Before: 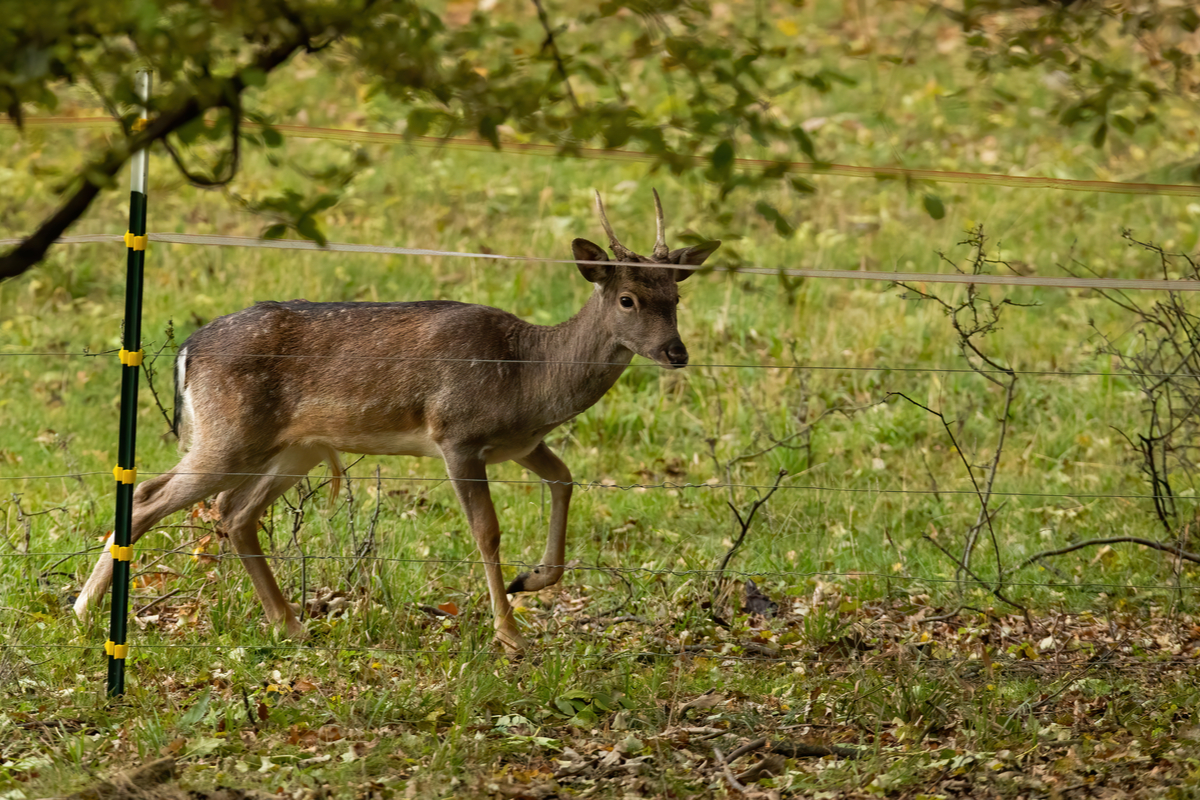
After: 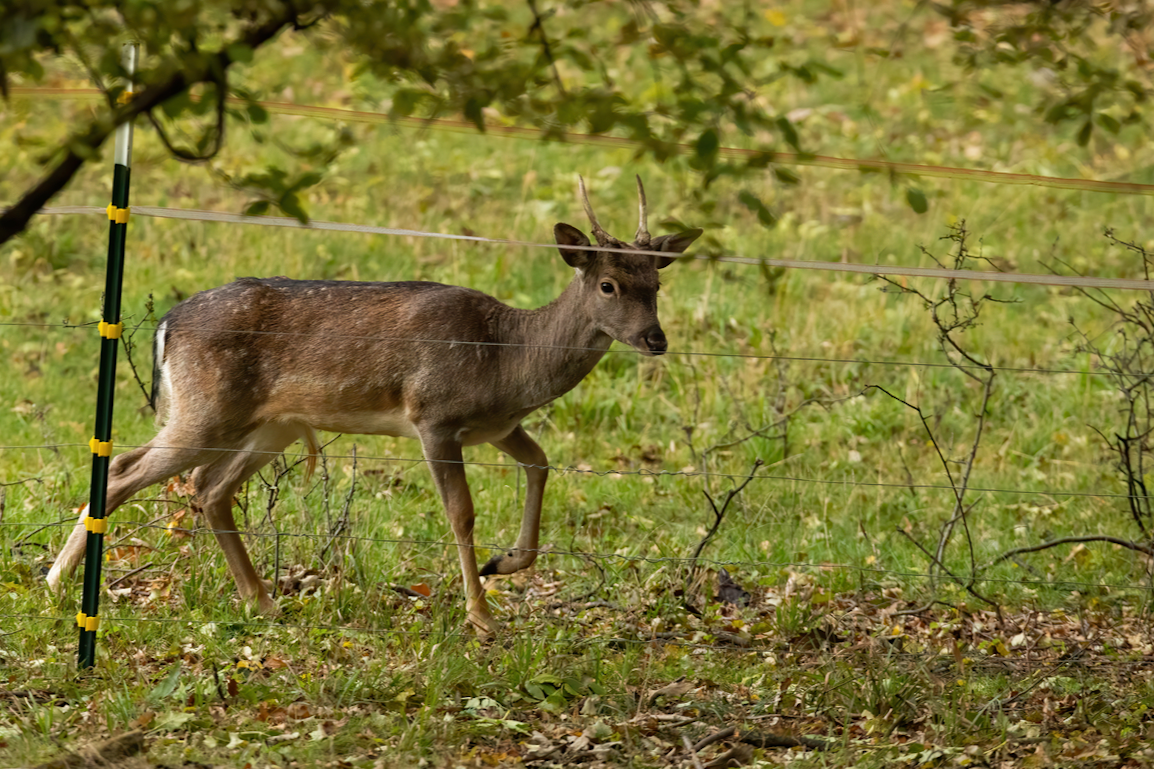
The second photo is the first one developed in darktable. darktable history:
crop and rotate: angle -1.52°
